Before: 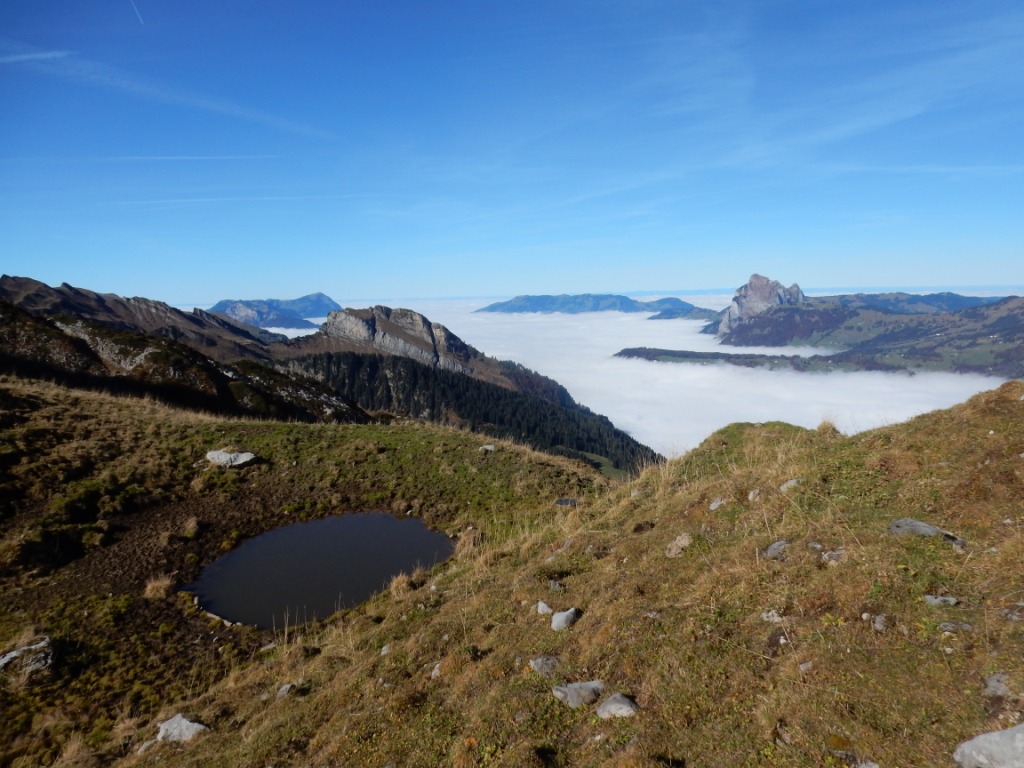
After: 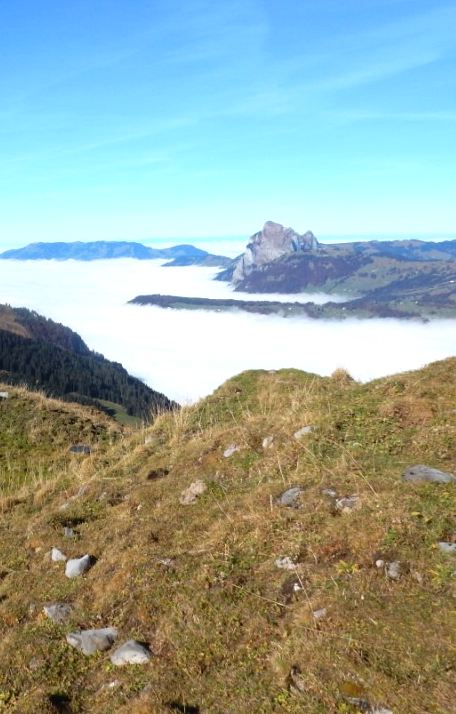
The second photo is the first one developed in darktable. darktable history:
exposure: black level correction 0, exposure 0.697 EV, compensate exposure bias true, compensate highlight preservation false
crop: left 47.503%, top 6.96%, right 7.947%
